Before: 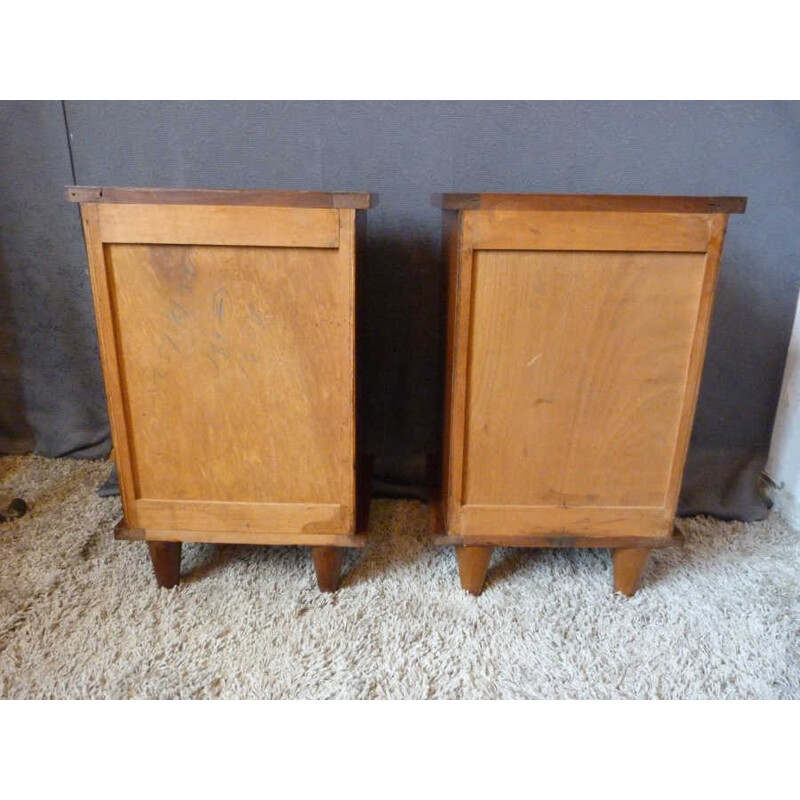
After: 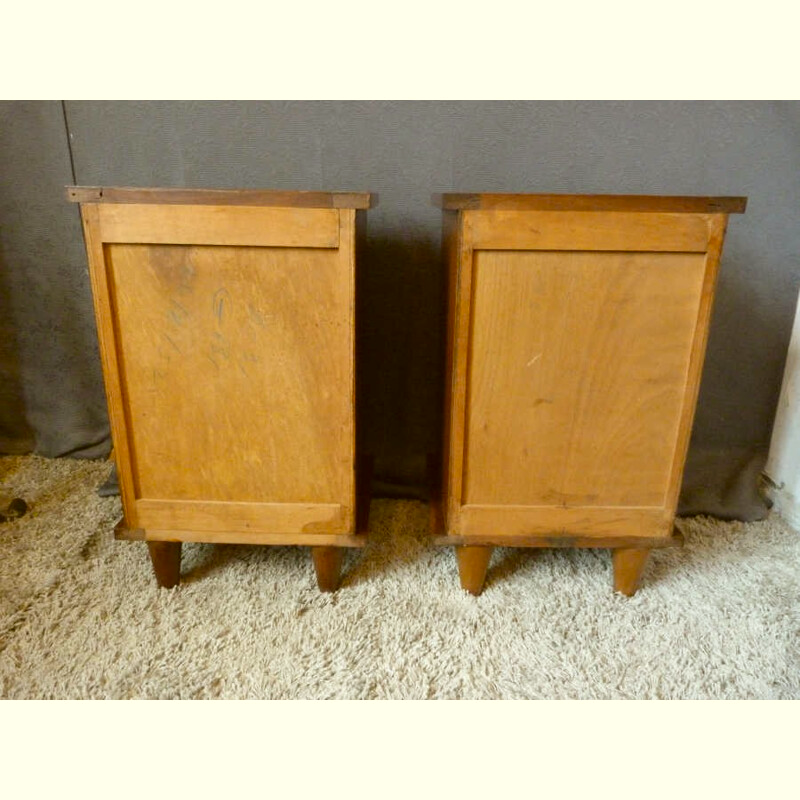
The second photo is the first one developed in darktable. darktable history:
color correction: highlights a* -1.61, highlights b* 10.31, shadows a* 0.63, shadows b* 19.82
base curve: preserve colors none
